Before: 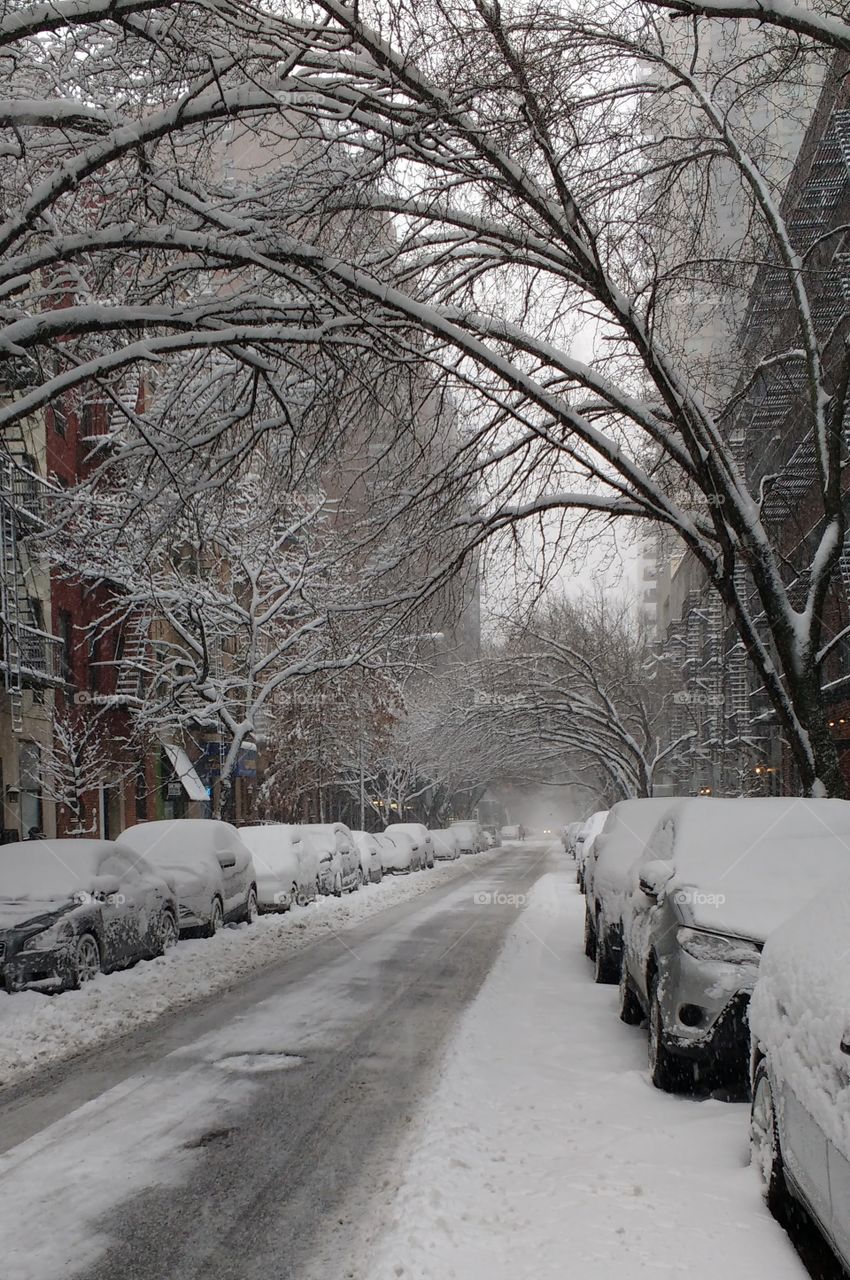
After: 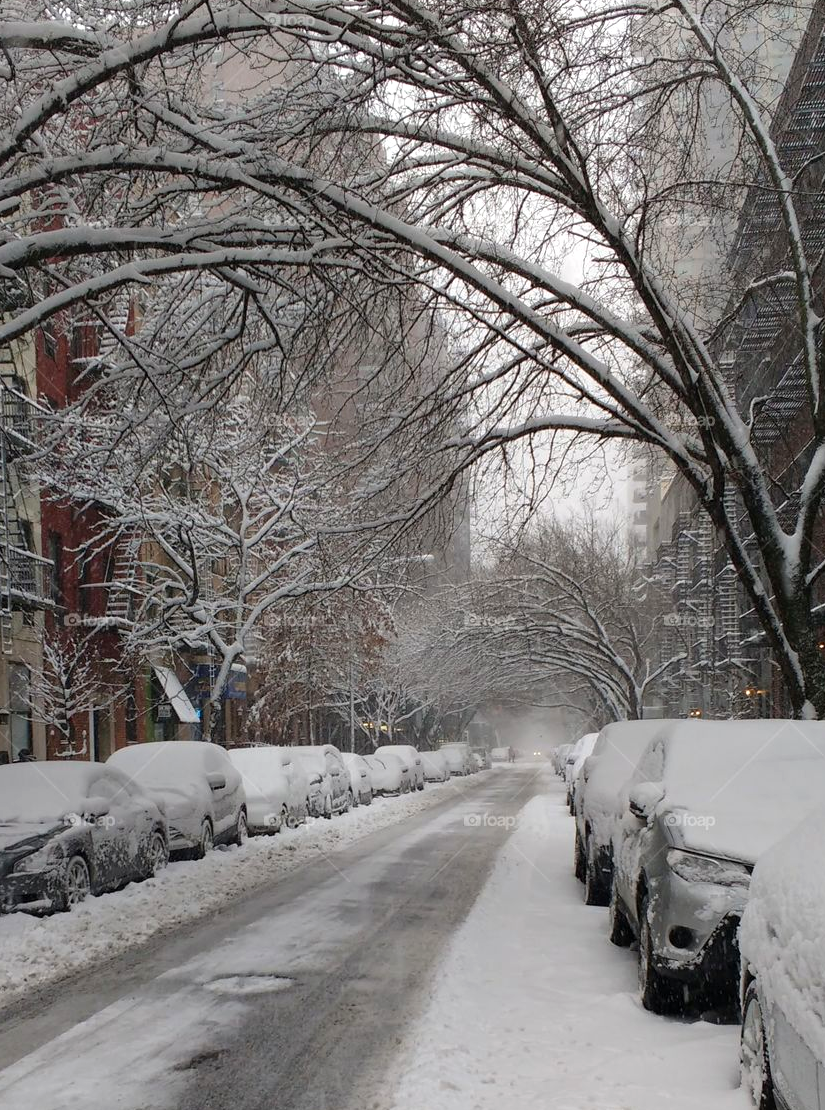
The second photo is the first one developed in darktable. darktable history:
color balance rgb: perceptual saturation grading › global saturation 18.068%
exposure: exposure 0.19 EV, compensate exposure bias true, compensate highlight preservation false
crop: left 1.288%, top 6.128%, right 1.614%, bottom 7.143%
